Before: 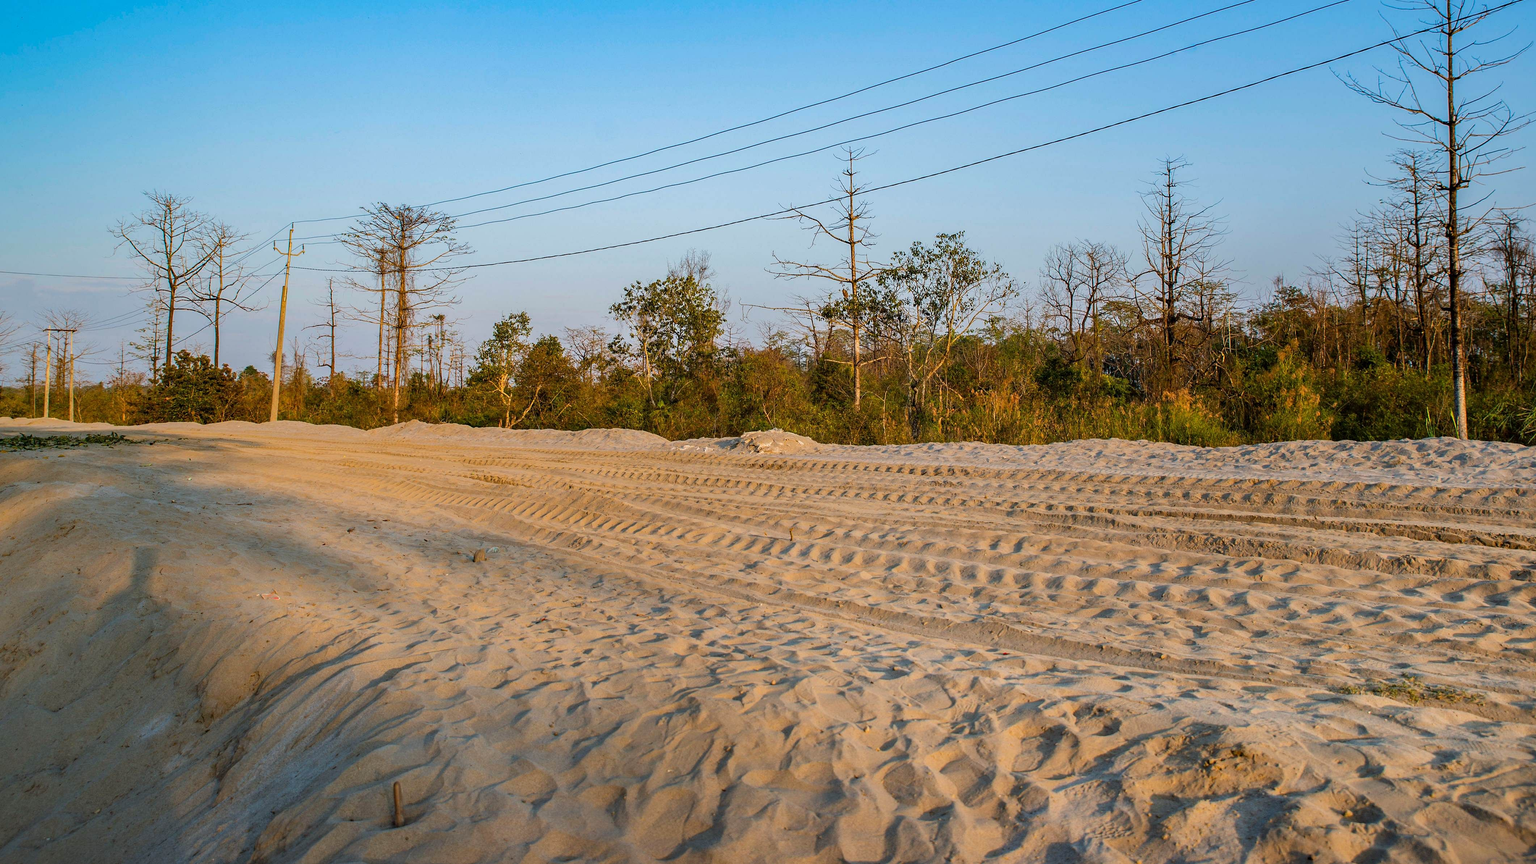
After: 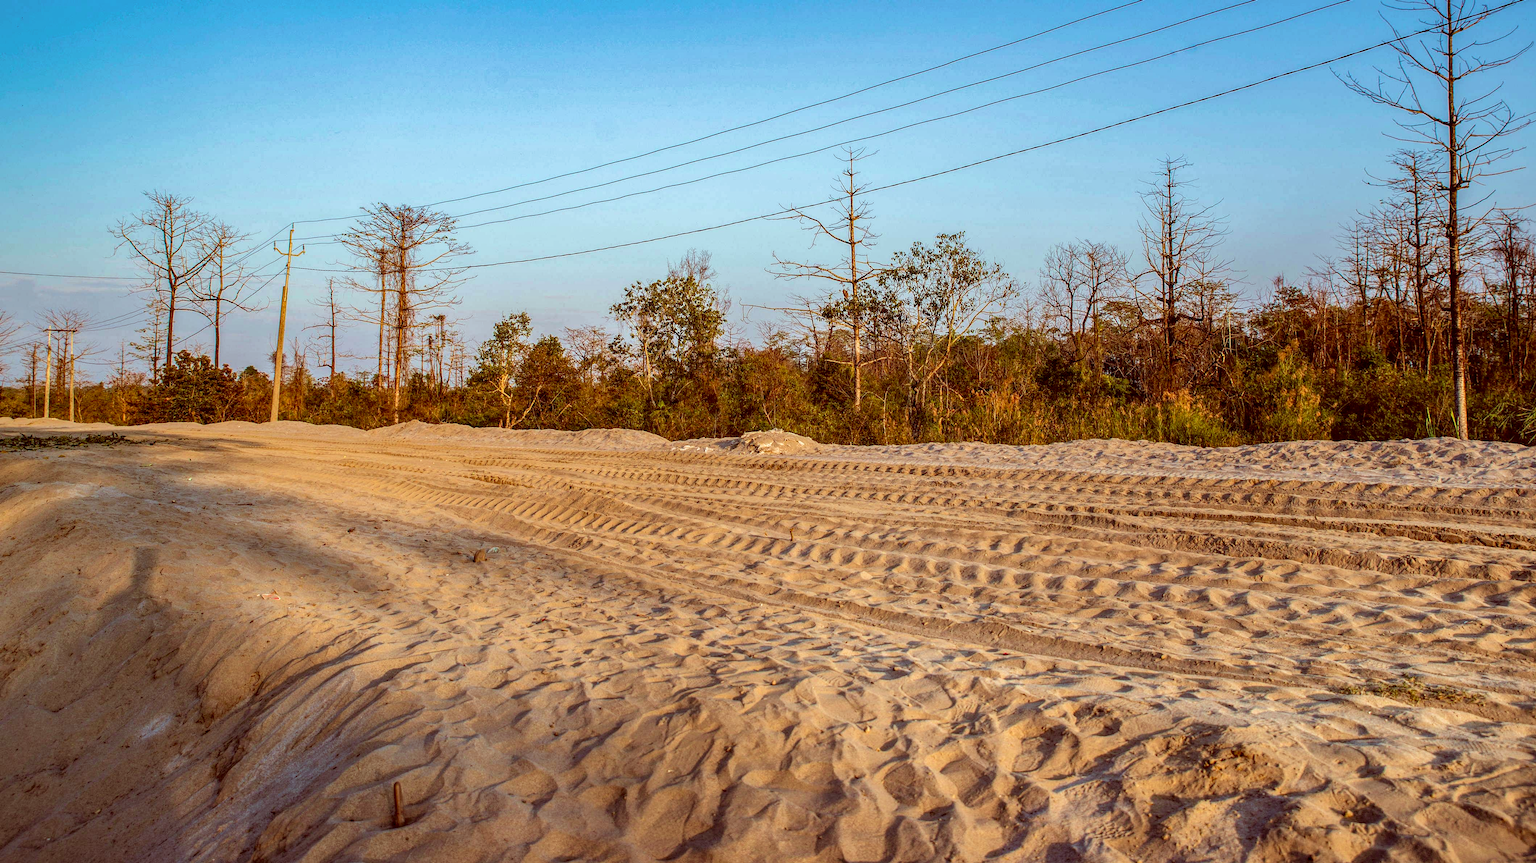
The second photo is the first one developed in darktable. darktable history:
velvia: on, module defaults
local contrast: highlights 103%, shadows 98%, detail 199%, midtone range 0.2
color correction: highlights a* -7.07, highlights b* -0.179, shadows a* 20.19, shadows b* 11.72
tone equalizer: on, module defaults
